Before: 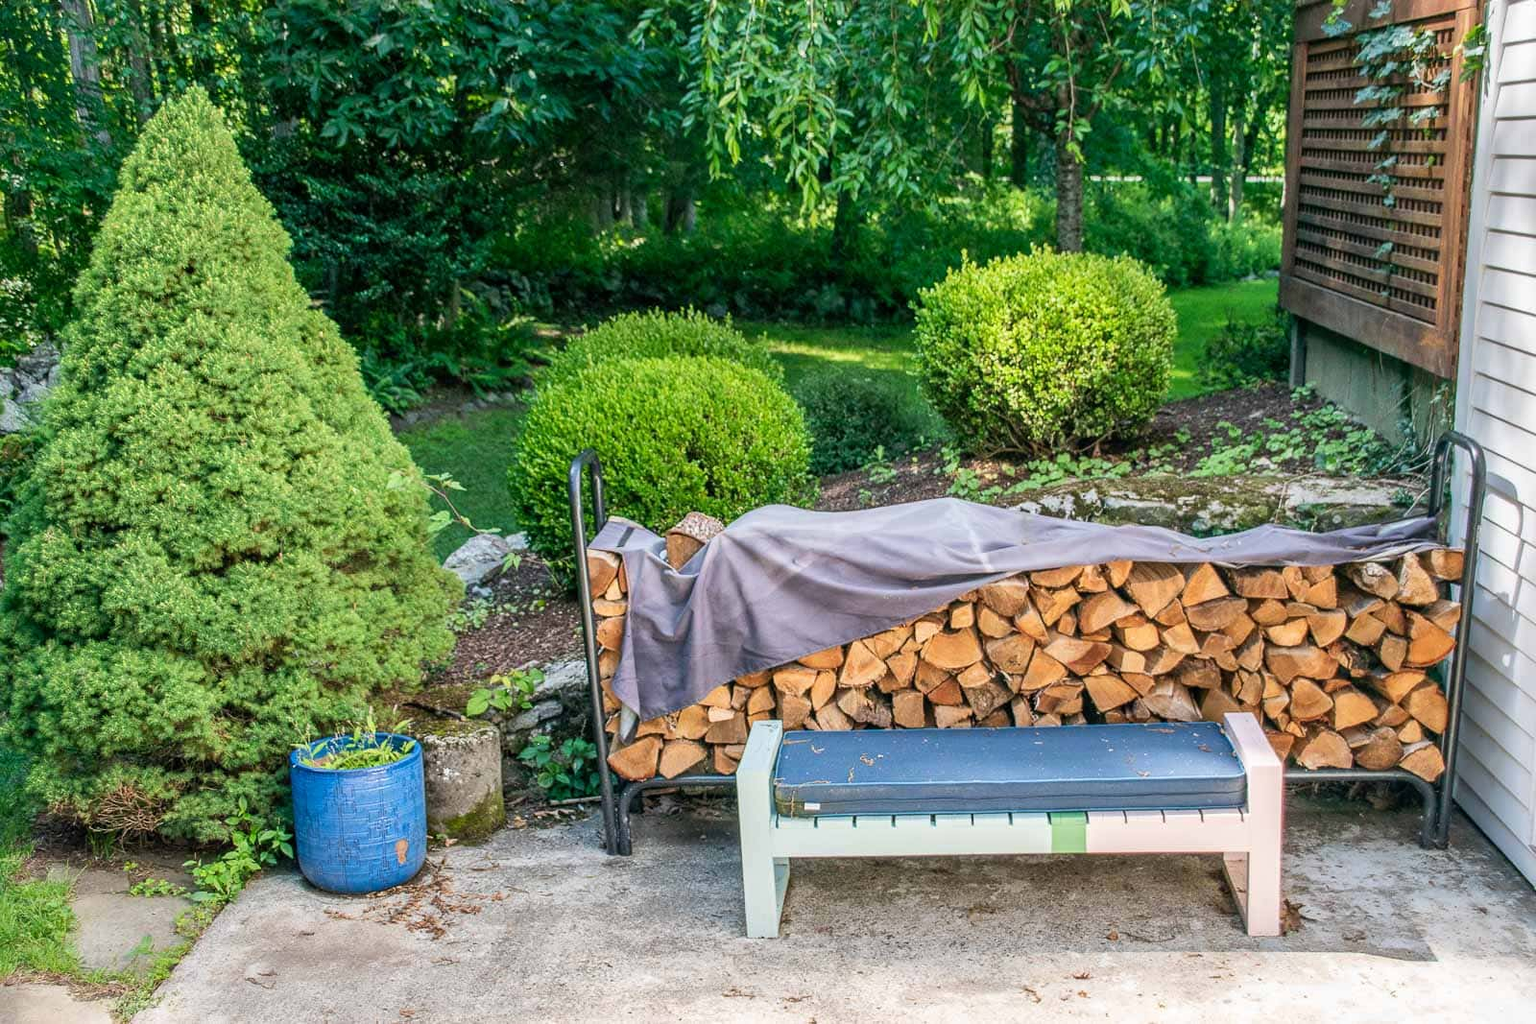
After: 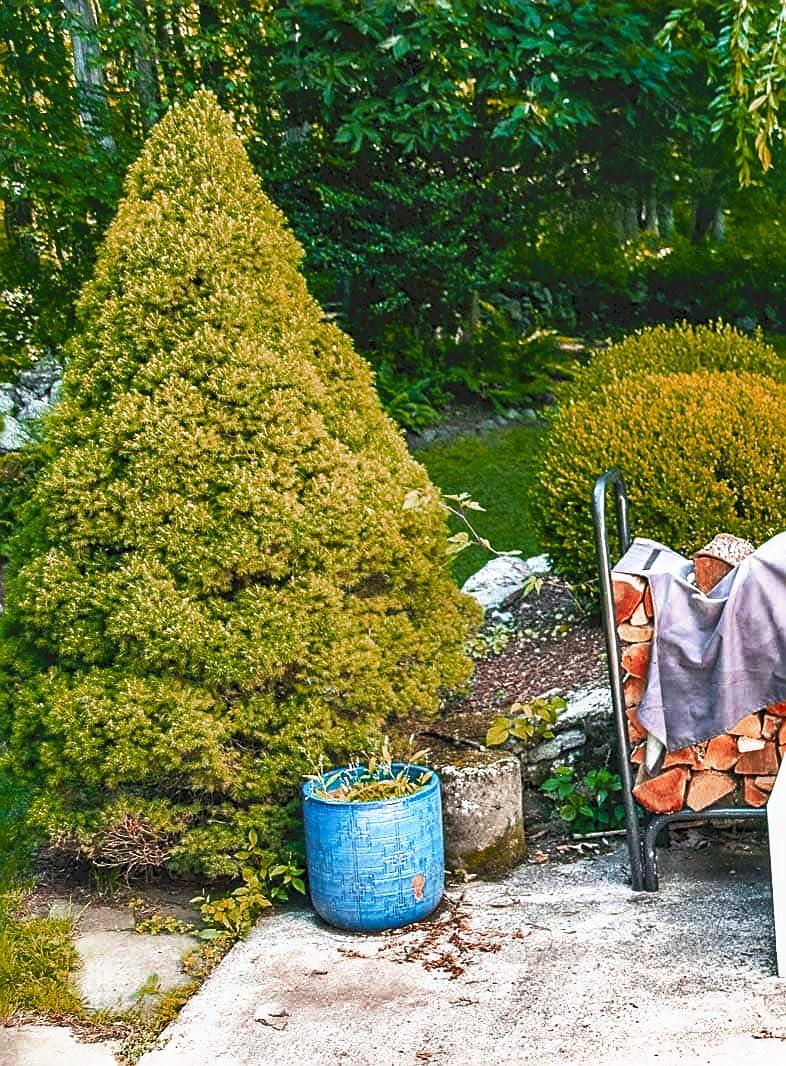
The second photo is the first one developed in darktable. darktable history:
sharpen: on, module defaults
tone curve: curves: ch0 [(0, 0) (0.003, 0.116) (0.011, 0.116) (0.025, 0.113) (0.044, 0.114) (0.069, 0.118) (0.1, 0.137) (0.136, 0.171) (0.177, 0.213) (0.224, 0.259) (0.277, 0.316) (0.335, 0.381) (0.399, 0.458) (0.468, 0.548) (0.543, 0.654) (0.623, 0.775) (0.709, 0.895) (0.801, 0.972) (0.898, 0.991) (1, 1)], preserve colors none
color zones: curves: ch0 [(0, 0.299) (0.25, 0.383) (0.456, 0.352) (0.736, 0.571)]; ch1 [(0, 0.63) (0.151, 0.568) (0.254, 0.416) (0.47, 0.558) (0.732, 0.37) (0.909, 0.492)]; ch2 [(0.004, 0.604) (0.158, 0.443) (0.257, 0.403) (0.761, 0.468)]
tone equalizer: on, module defaults
crop and rotate: left 0%, top 0%, right 50.845%
shadows and highlights: soften with gaussian
